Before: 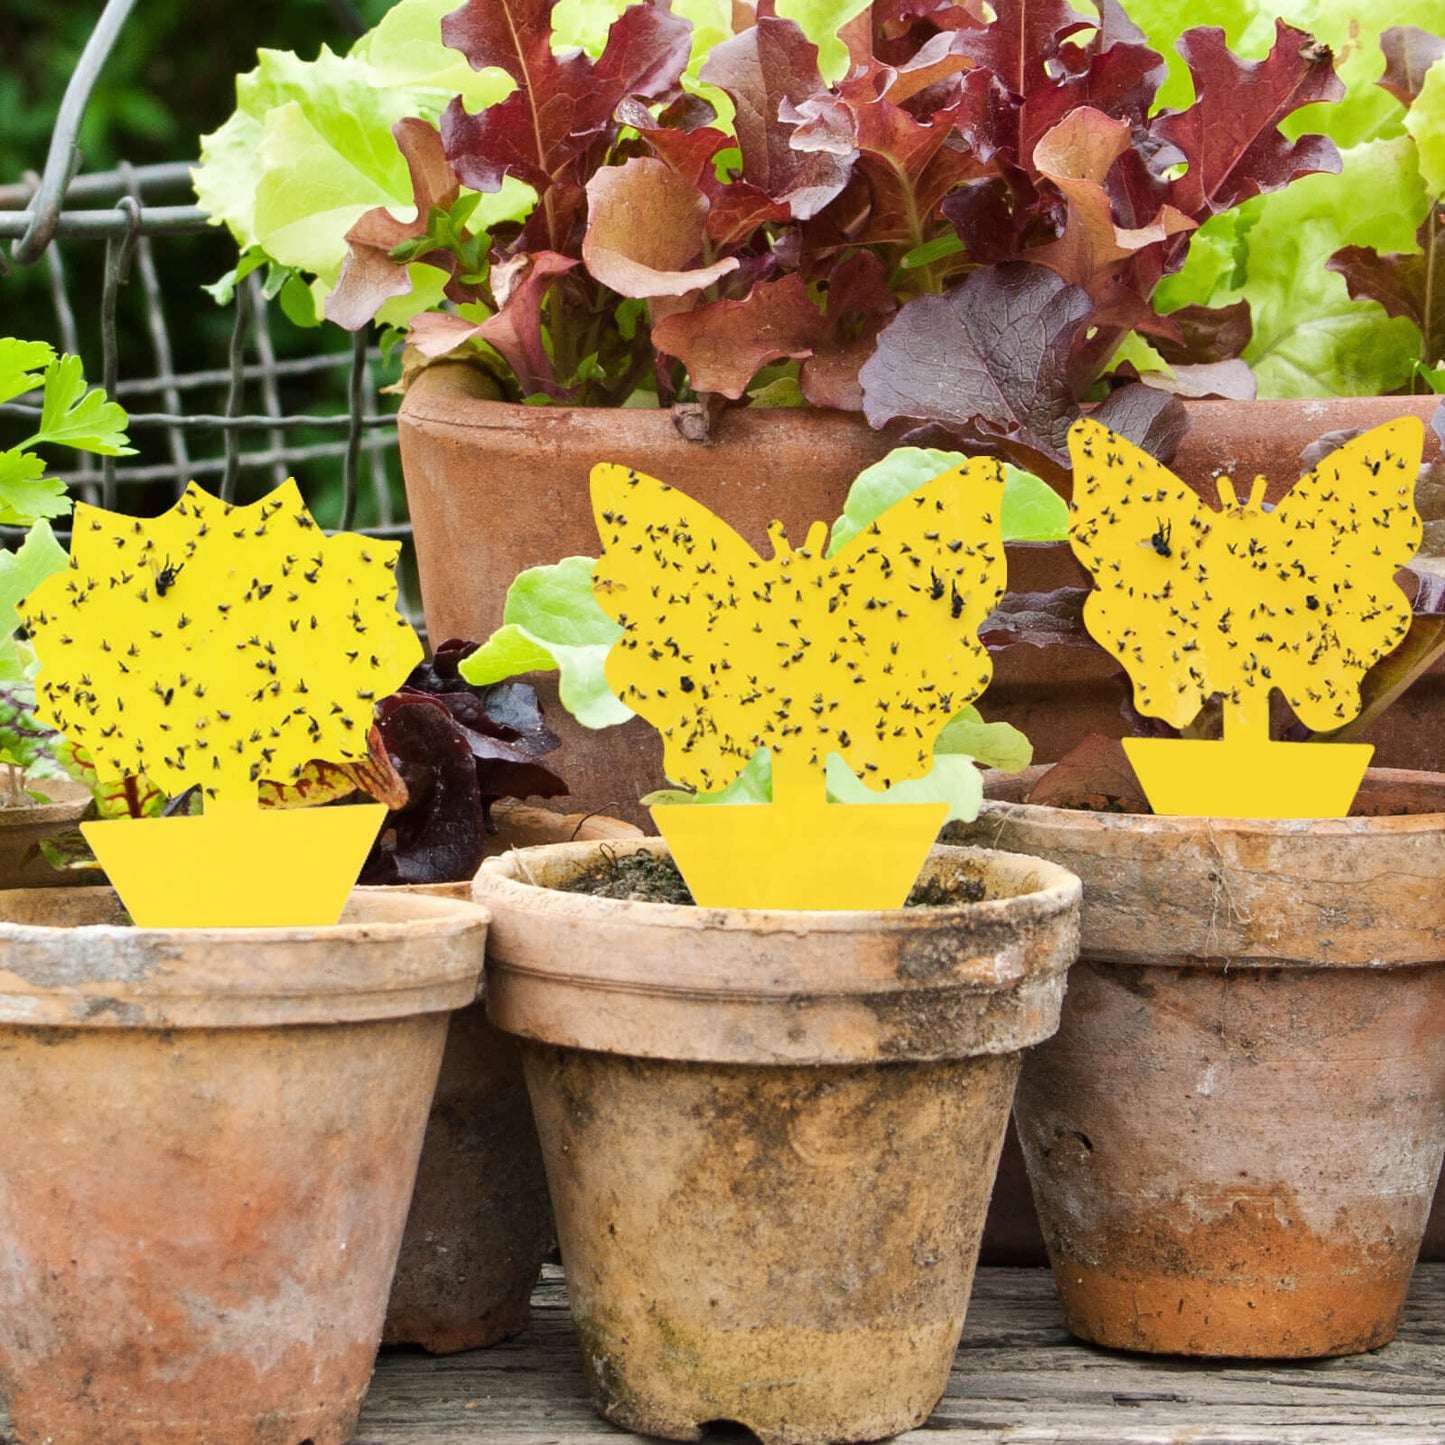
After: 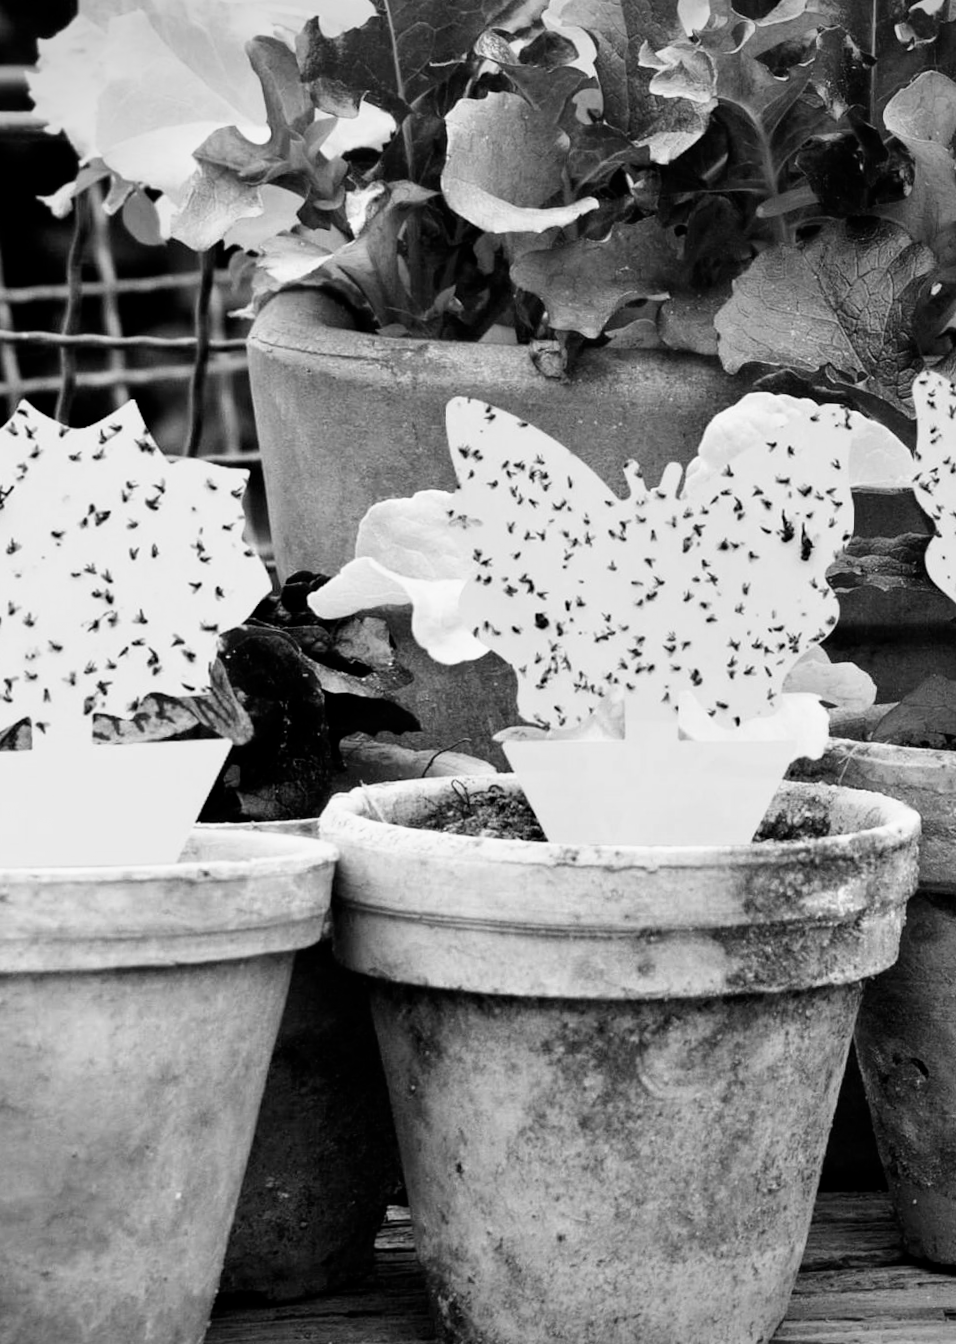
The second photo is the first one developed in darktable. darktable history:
vignetting: on, module defaults
rotate and perspective: rotation 0.679°, lens shift (horizontal) 0.136, crop left 0.009, crop right 0.991, crop top 0.078, crop bottom 0.95
exposure: compensate highlight preservation false
monochrome: a 32, b 64, size 2.3
filmic rgb: black relative exposure -8.7 EV, white relative exposure 2.7 EV, threshold 3 EV, target black luminance 0%, hardness 6.25, latitude 75%, contrast 1.325, highlights saturation mix -5%, preserve chrominance no, color science v5 (2021), iterations of high-quality reconstruction 0, enable highlight reconstruction true
crop and rotate: left 13.342%, right 19.991%
color balance rgb: perceptual saturation grading › global saturation 20%, global vibrance 20%
